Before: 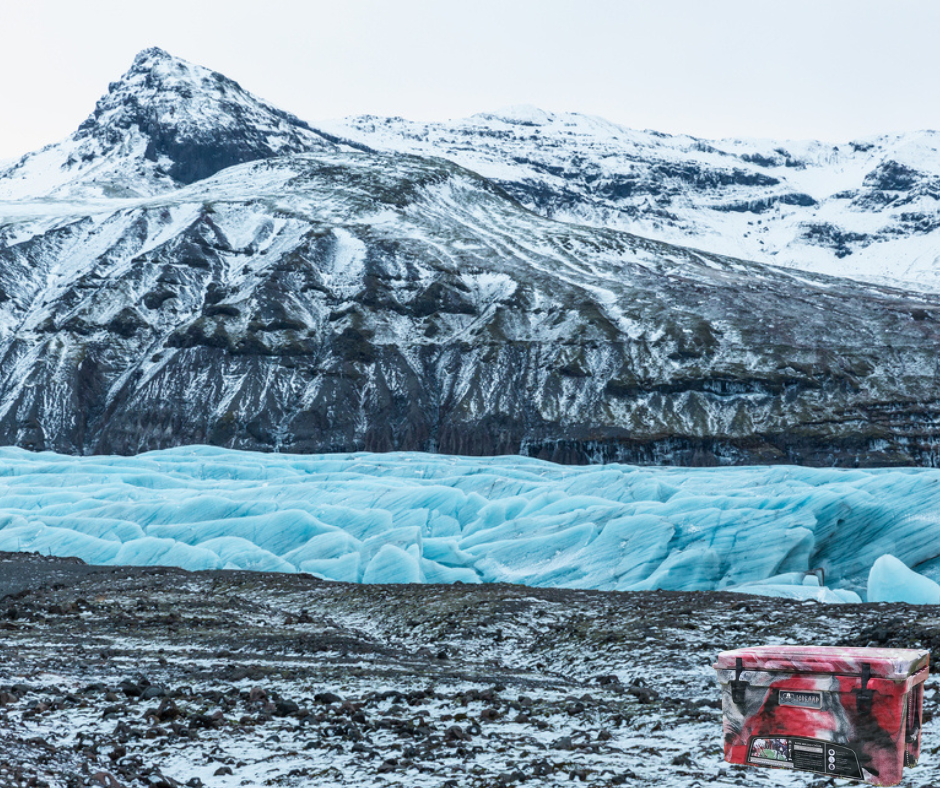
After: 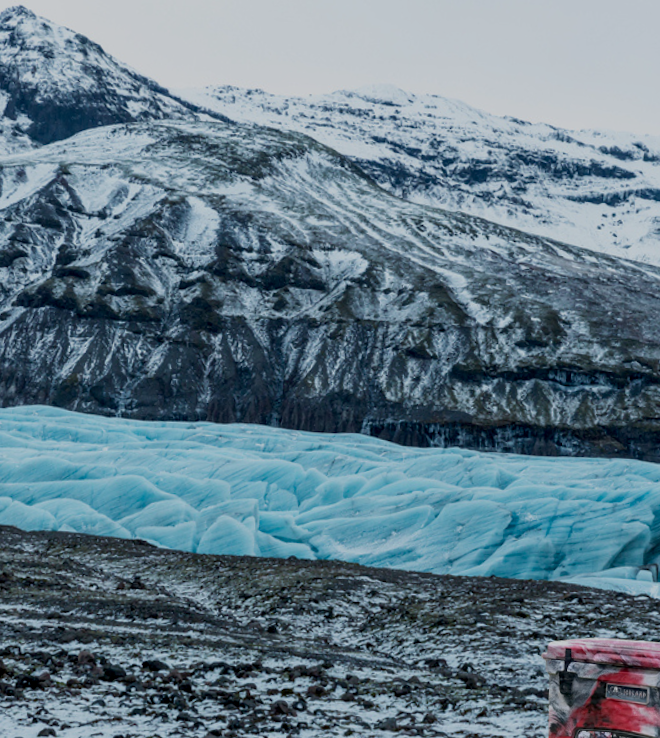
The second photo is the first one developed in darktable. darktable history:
exposure: black level correction 0.009, exposure -0.637 EV, compensate highlight preservation false
crop and rotate: angle -3.27°, left 14.277%, top 0.028%, right 10.766%, bottom 0.028%
